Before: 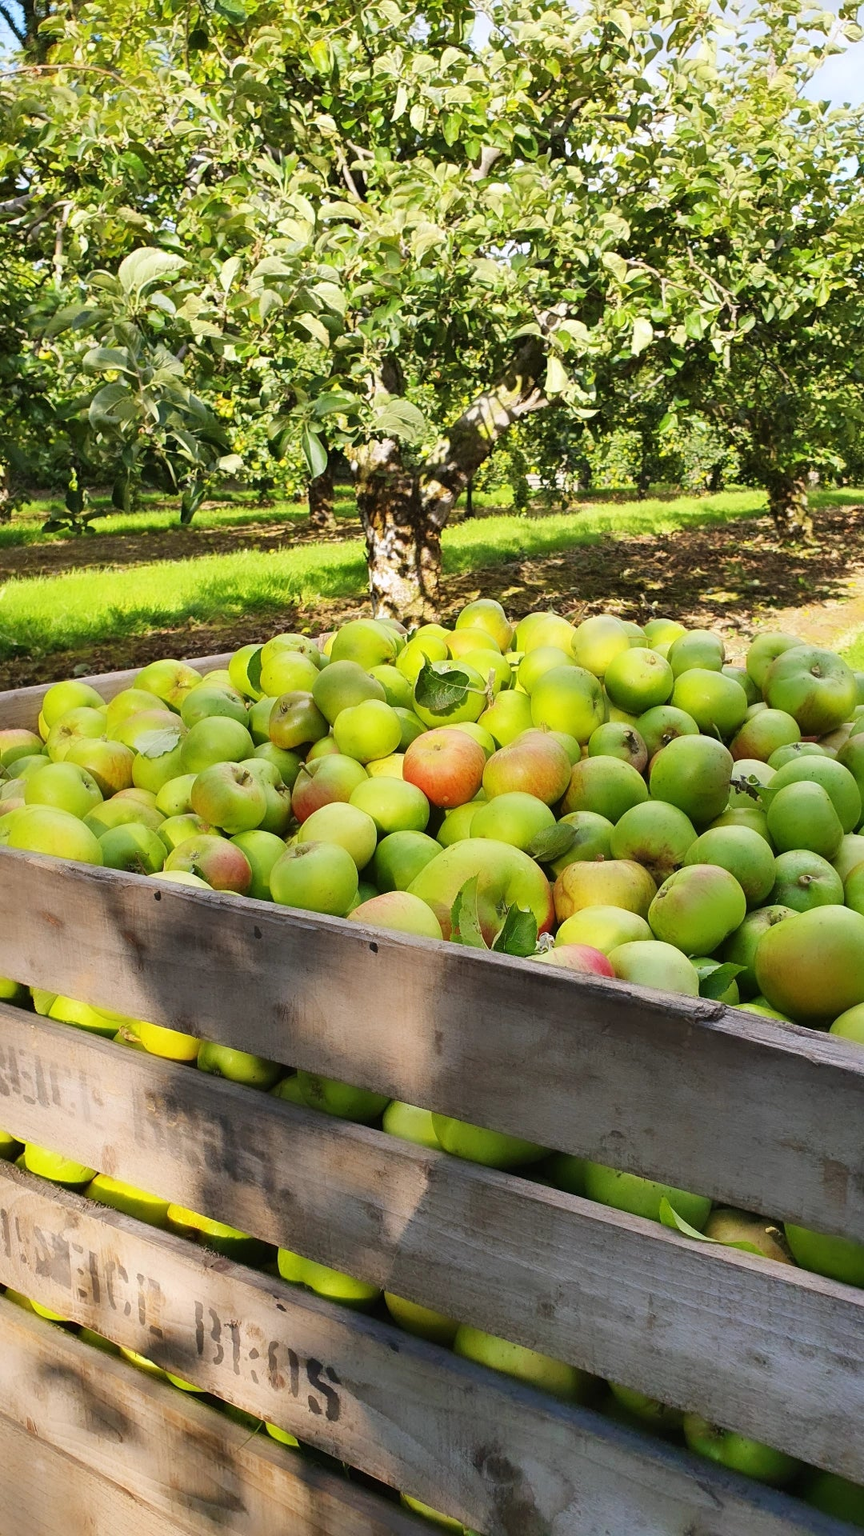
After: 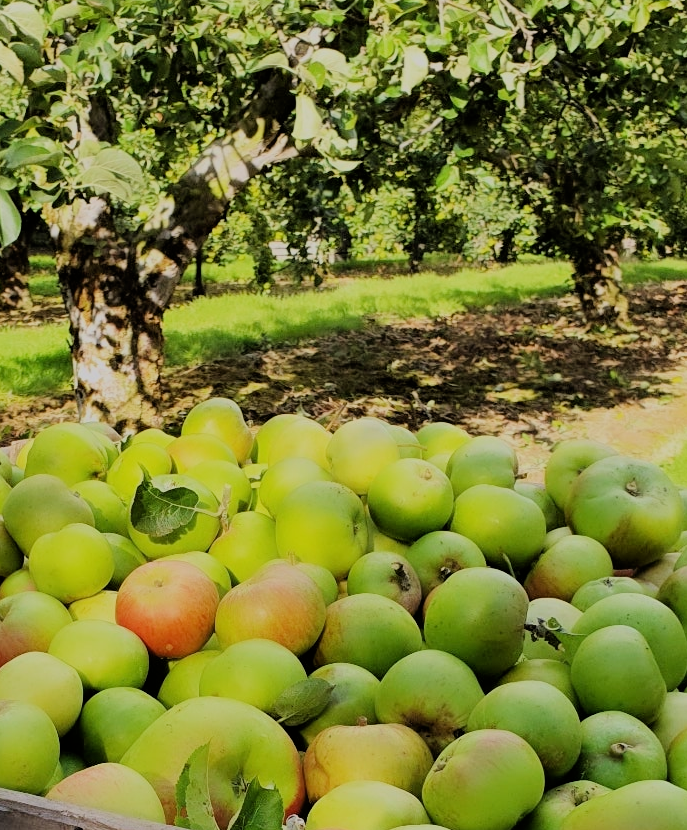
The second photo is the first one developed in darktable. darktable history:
crop: left 36.005%, top 18.293%, right 0.31%, bottom 38.444%
contrast brightness saturation: contrast 0.05
filmic rgb: black relative exposure -6.15 EV, white relative exposure 6.96 EV, hardness 2.23, color science v6 (2022)
